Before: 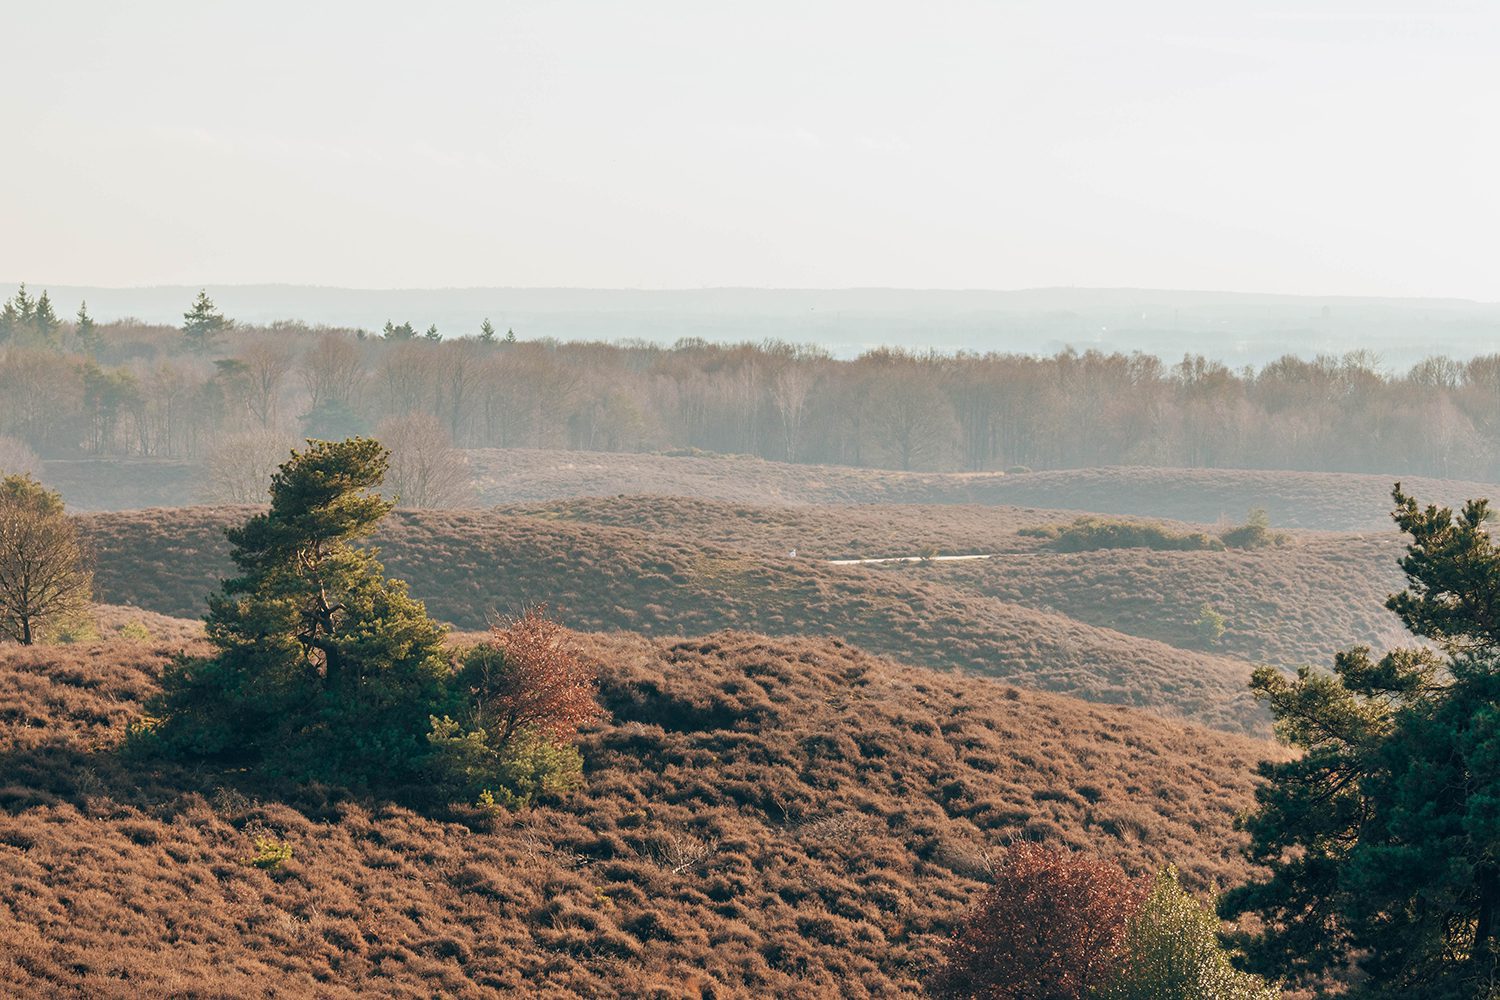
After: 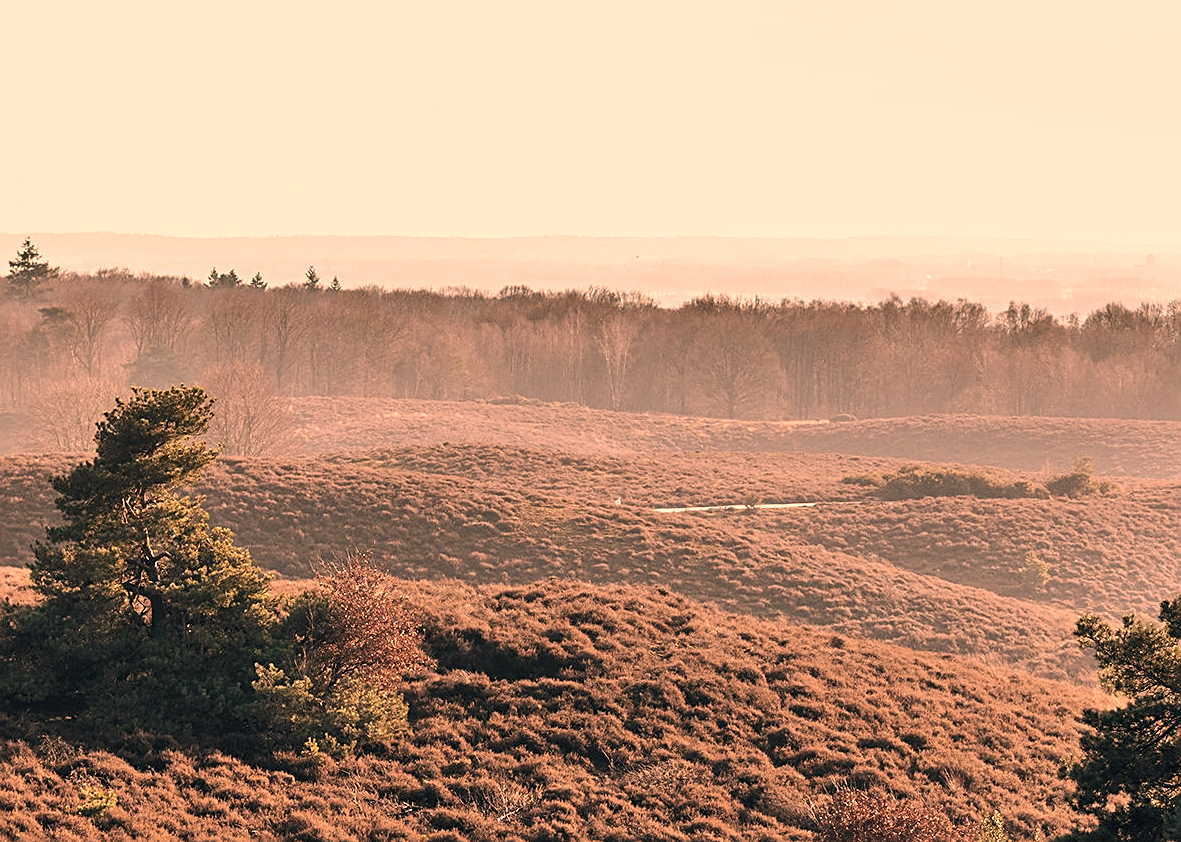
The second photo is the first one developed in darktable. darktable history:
crop: left 11.671%, top 5.204%, right 9.563%, bottom 10.53%
contrast brightness saturation: saturation -0.05
color correction: highlights a* 39.85, highlights b* 39.58, saturation 0.688
tone equalizer: -8 EV -0.421 EV, -7 EV -0.397 EV, -6 EV -0.355 EV, -5 EV -0.259 EV, -3 EV 0.227 EV, -2 EV 0.312 EV, -1 EV 0.392 EV, +0 EV 0.399 EV, edges refinement/feathering 500, mask exposure compensation -1.57 EV, preserve details no
sharpen: on, module defaults
shadows and highlights: soften with gaussian
